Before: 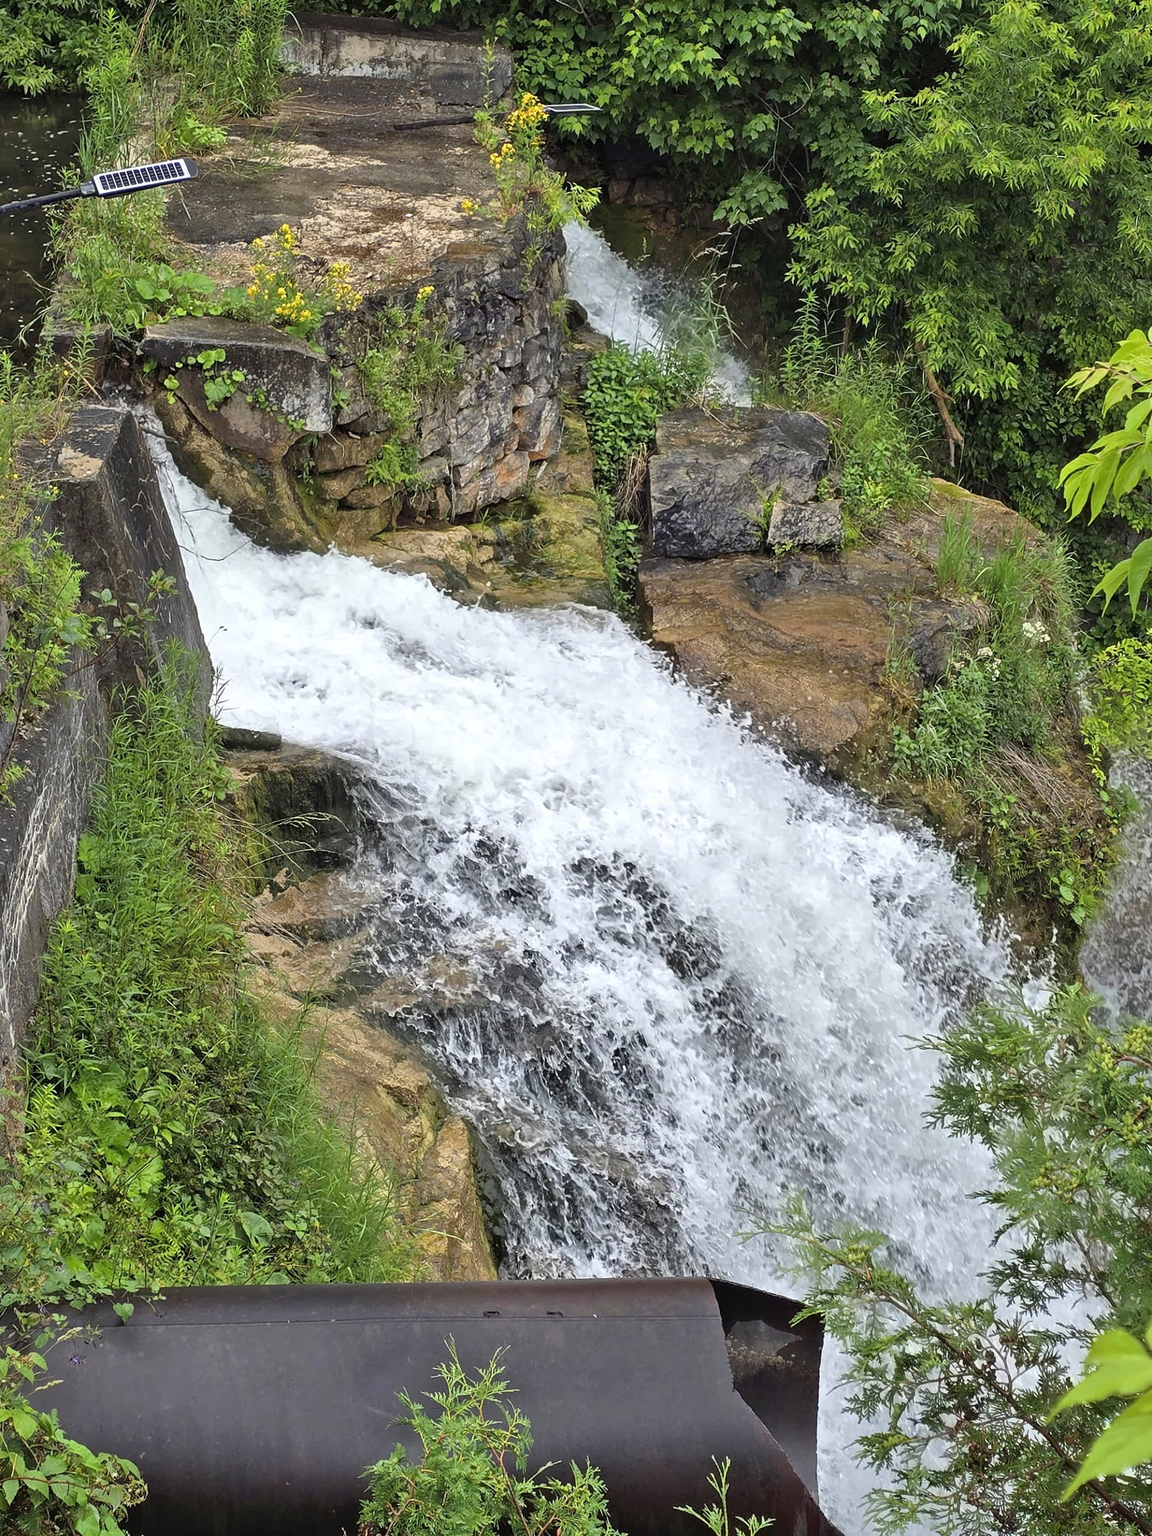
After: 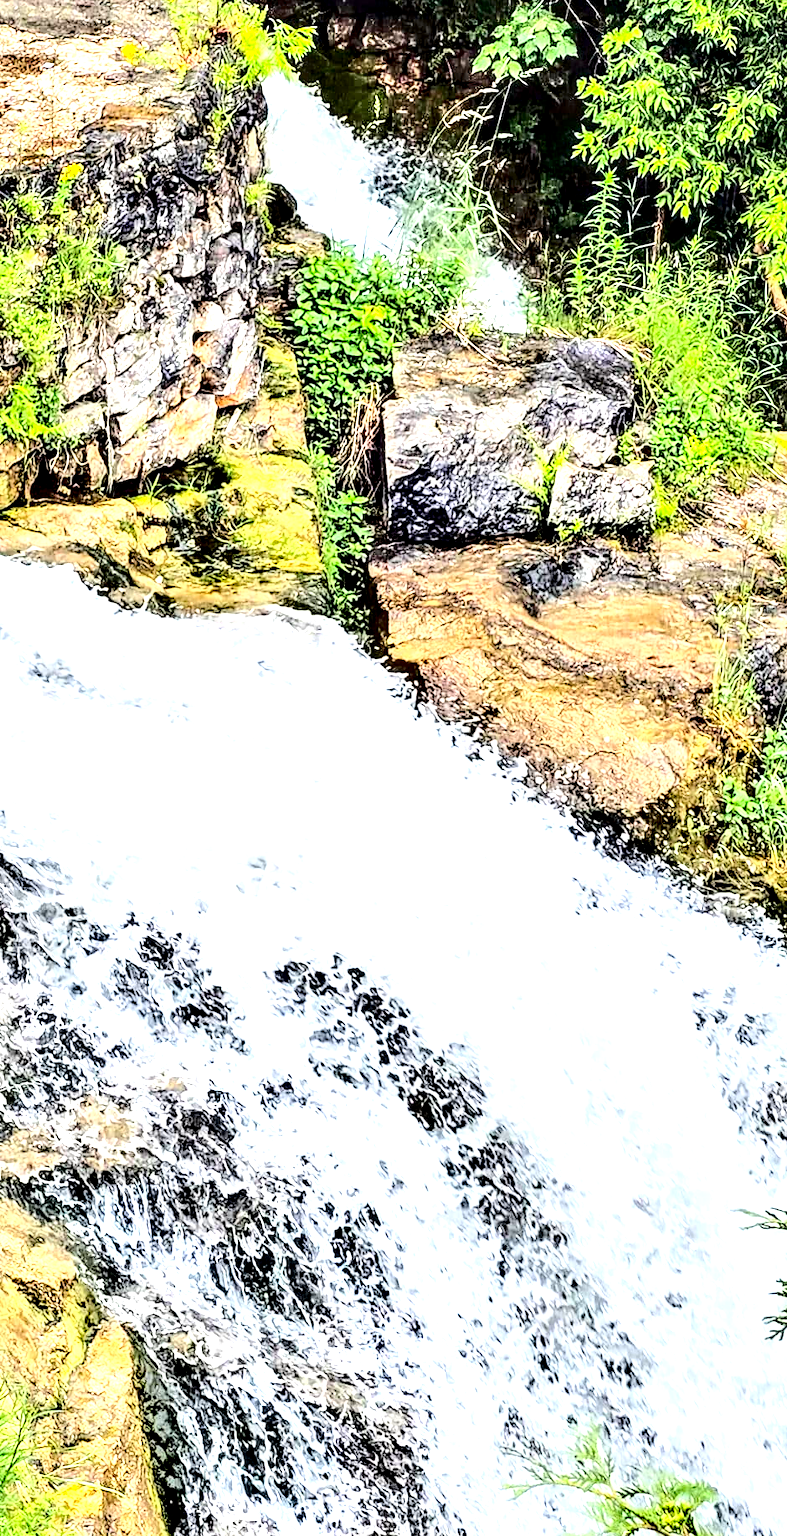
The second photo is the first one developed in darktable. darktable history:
contrast brightness saturation: contrast 0.41, brightness 0.096, saturation 0.205
contrast equalizer: octaves 7, y [[0.6 ×6], [0.55 ×6], [0 ×6], [0 ×6], [0 ×6]]
base curve: curves: ch0 [(0, 0) (0.283, 0.295) (1, 1)], preserve colors none
local contrast: detail 204%
exposure: black level correction 0, exposure 1.472 EV, compensate highlight preservation false
crop: left 32.547%, top 10.988%, right 18.441%, bottom 17.331%
tone curve: curves: ch0 [(0, 0) (0.003, 0.026) (0.011, 0.03) (0.025, 0.038) (0.044, 0.046) (0.069, 0.055) (0.1, 0.075) (0.136, 0.114) (0.177, 0.158) (0.224, 0.215) (0.277, 0.296) (0.335, 0.386) (0.399, 0.479) (0.468, 0.568) (0.543, 0.637) (0.623, 0.707) (0.709, 0.773) (0.801, 0.834) (0.898, 0.896) (1, 1)], color space Lab, independent channels, preserve colors none
